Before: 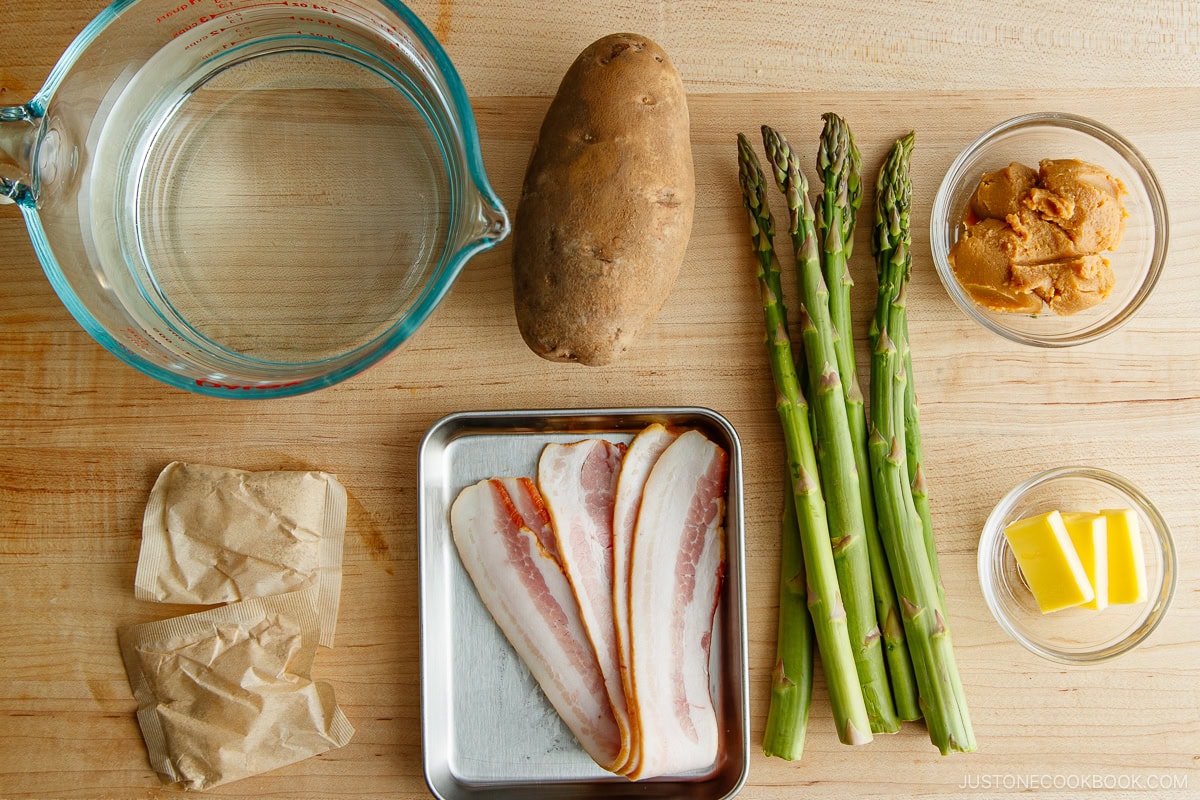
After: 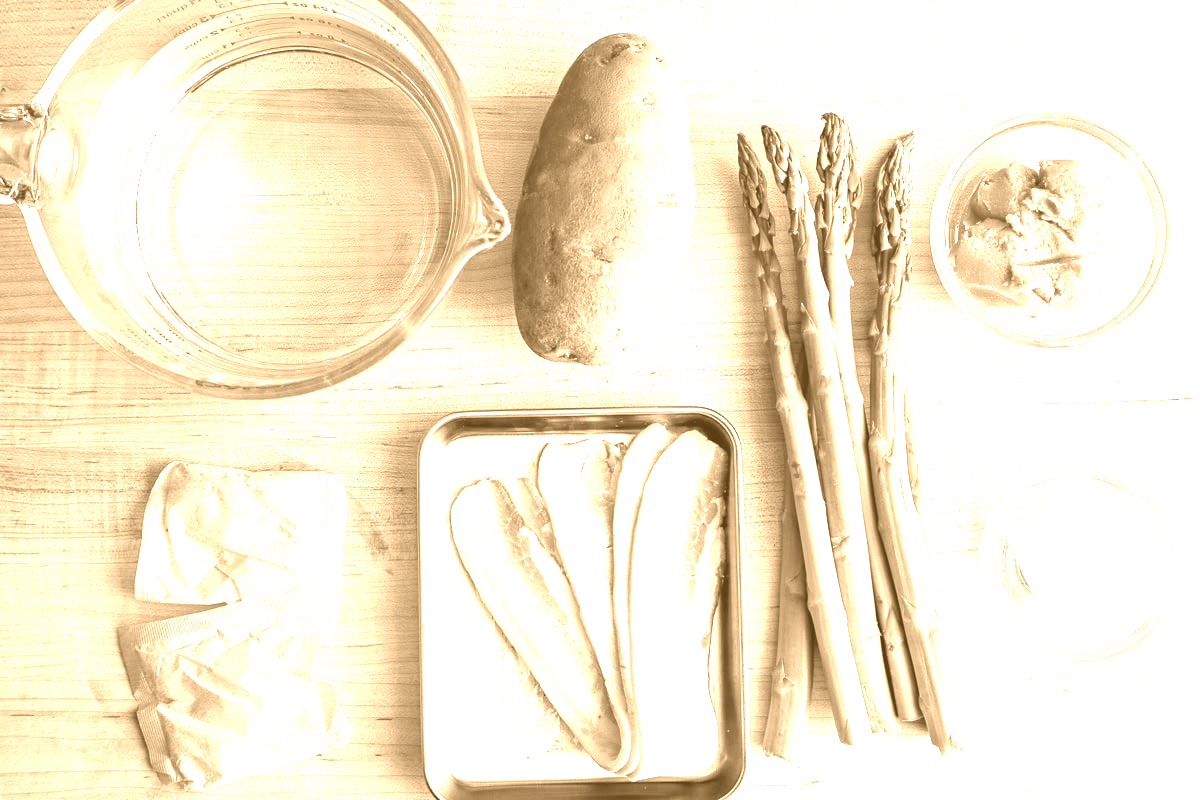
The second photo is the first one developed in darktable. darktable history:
exposure: black level correction 0, exposure 1.2 EV, compensate exposure bias true, compensate highlight preservation false
haze removal: compatibility mode true, adaptive false
color balance rgb: linear chroma grading › global chroma 9.31%, global vibrance 41.49%
colorize: hue 28.8°, source mix 100%
